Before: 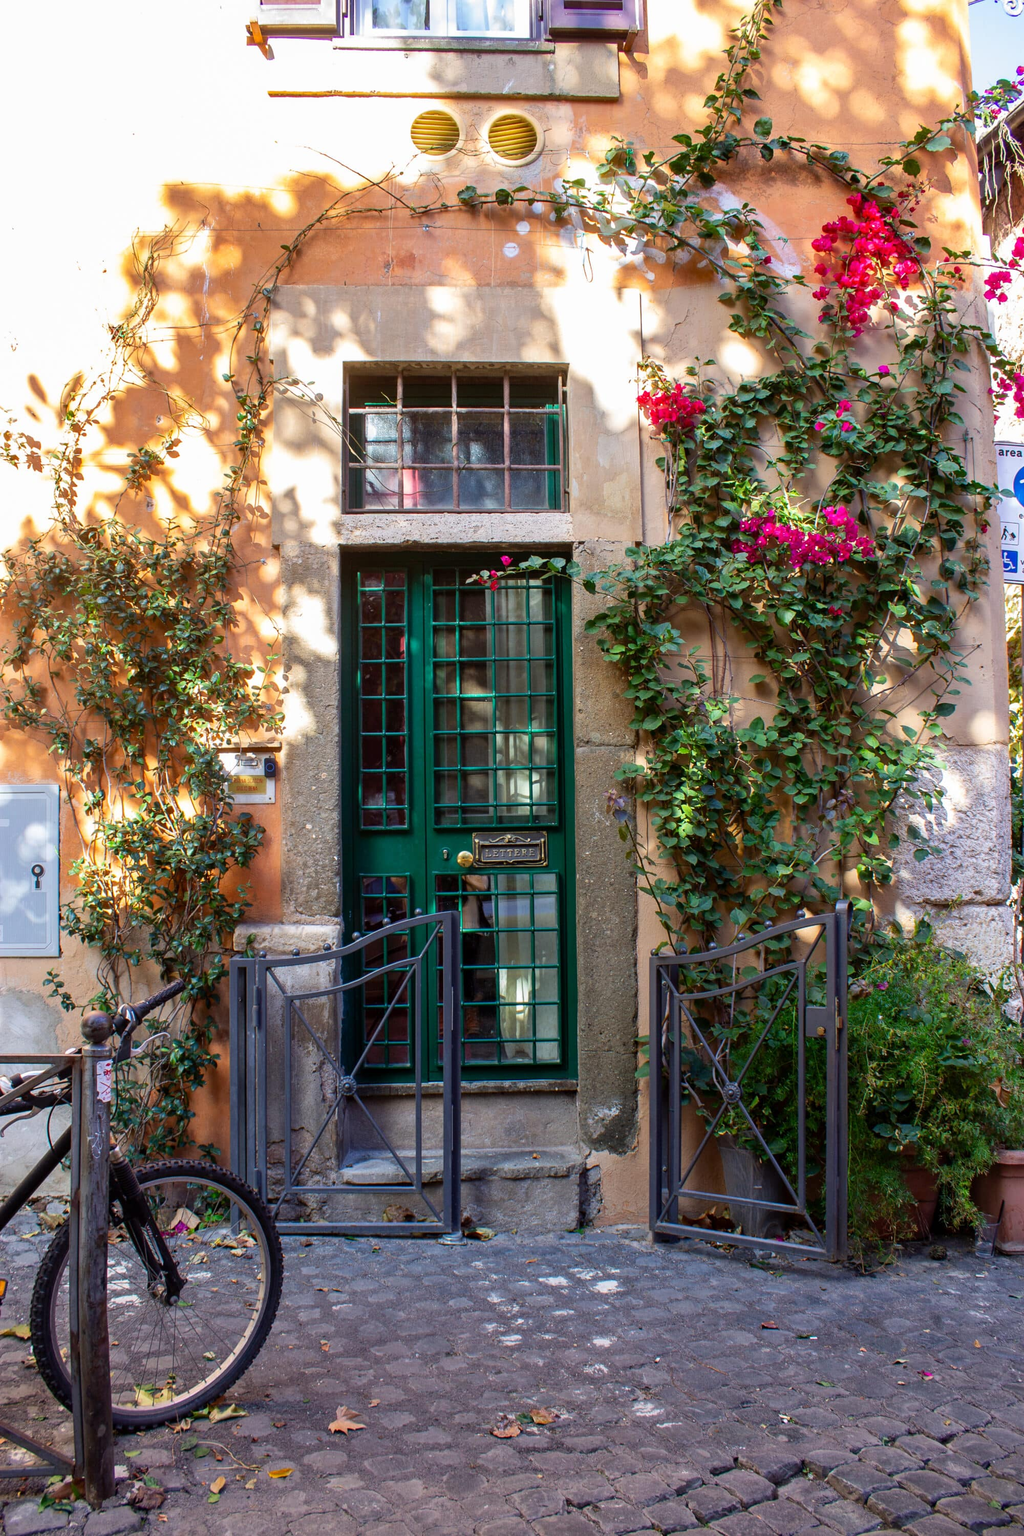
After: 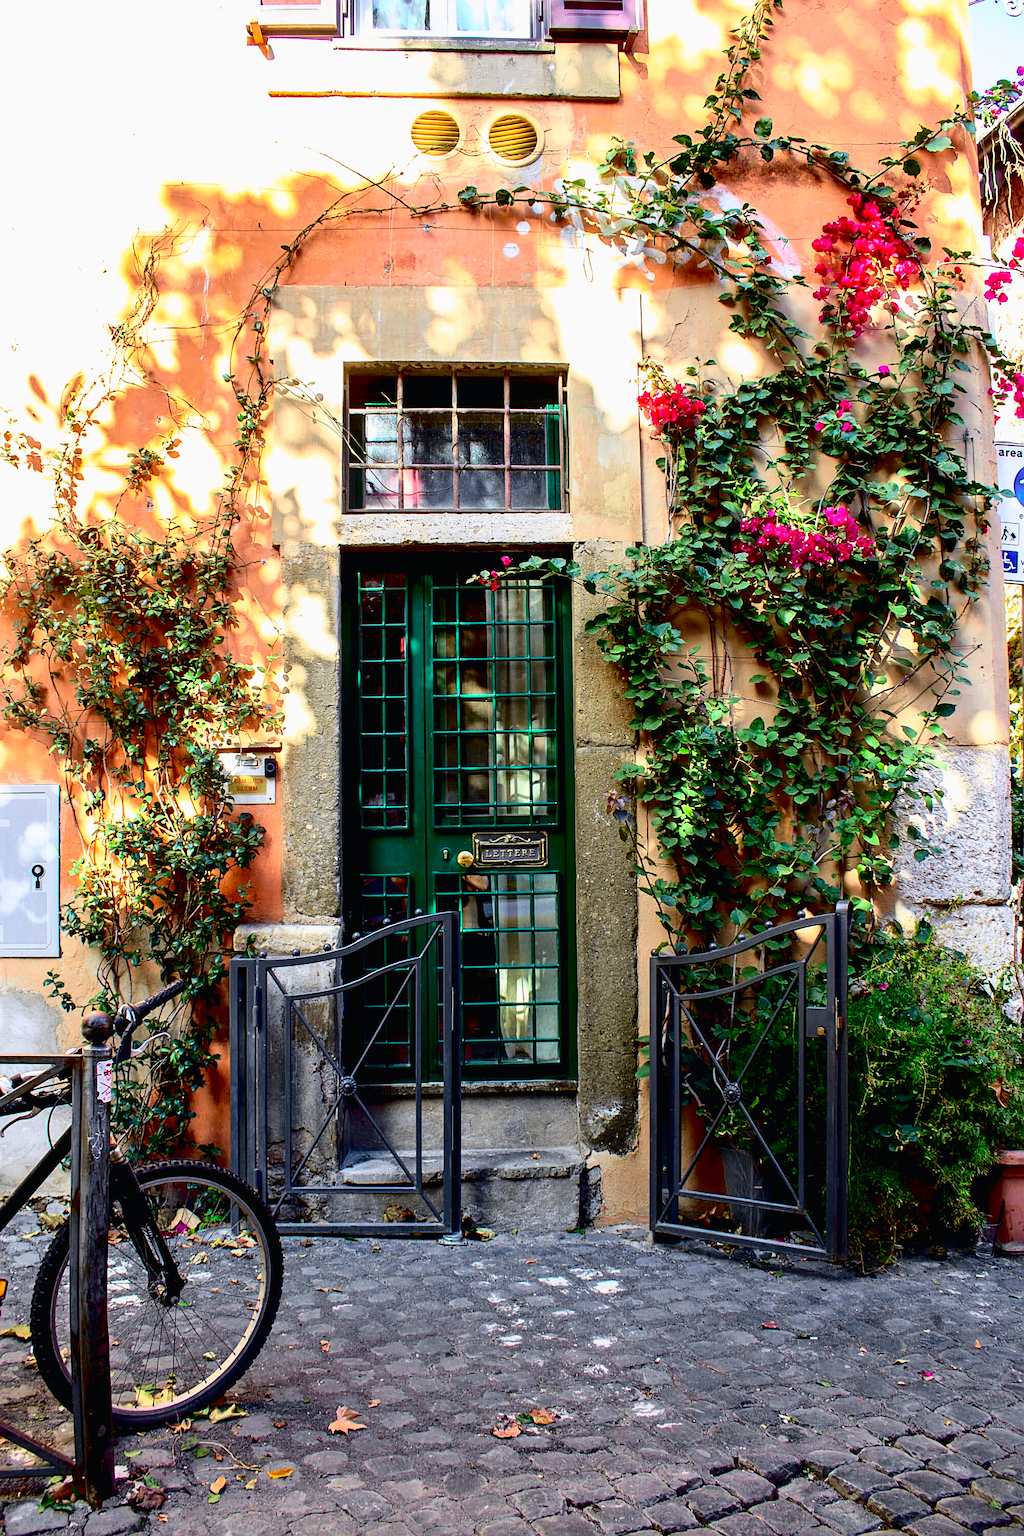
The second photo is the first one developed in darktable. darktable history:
contrast brightness saturation: contrast 0.08, saturation 0.02
base curve: curves: ch0 [(0.017, 0) (0.425, 0.441) (0.844, 0.933) (1, 1)], preserve colors none
sharpen: on, module defaults
tone curve: curves: ch0 [(0, 0.011) (0.053, 0.026) (0.174, 0.115) (0.398, 0.444) (0.673, 0.775) (0.829, 0.906) (0.991, 0.981)]; ch1 [(0, 0) (0.276, 0.206) (0.409, 0.383) (0.473, 0.458) (0.492, 0.499) (0.521, 0.502) (0.546, 0.543) (0.585, 0.617) (0.659, 0.686) (0.78, 0.8) (1, 1)]; ch2 [(0, 0) (0.438, 0.449) (0.473, 0.469) (0.503, 0.5) (0.523, 0.538) (0.562, 0.598) (0.612, 0.635) (0.695, 0.713) (1, 1)], color space Lab, independent channels, preserve colors none
white balance: red 1.009, blue 0.985
